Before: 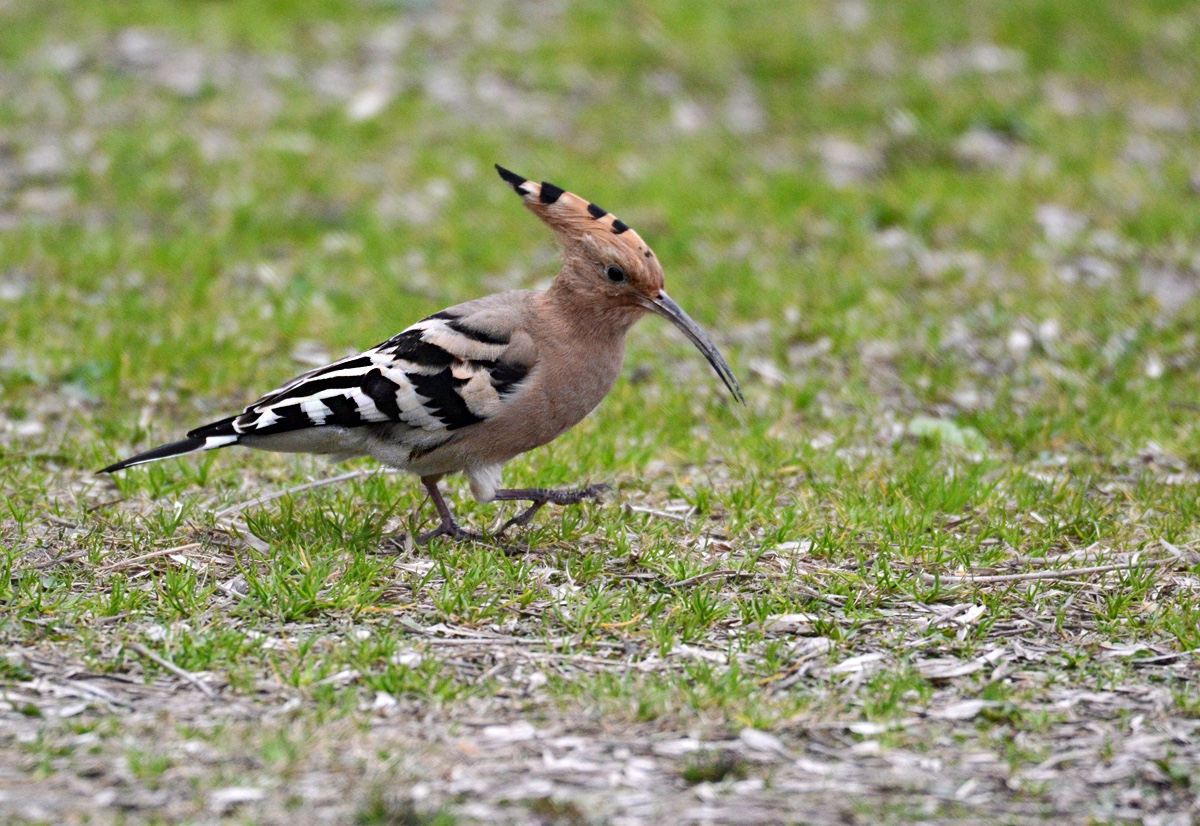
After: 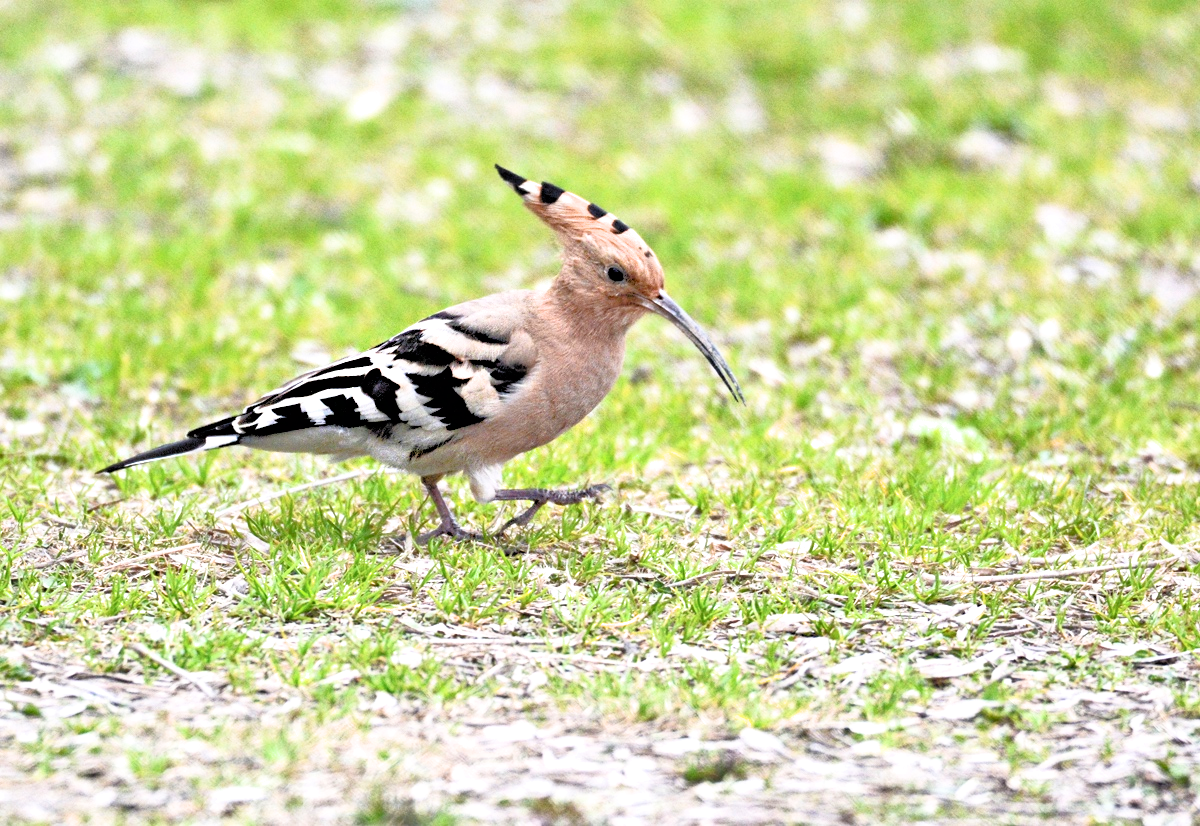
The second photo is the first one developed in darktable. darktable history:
exposure: exposure 1 EV, compensate exposure bias true, compensate highlight preservation false
tone equalizer: -7 EV 0.142 EV, -6 EV 0.632 EV, -5 EV 1.12 EV, -4 EV 1.36 EV, -3 EV 1.18 EV, -2 EV 0.6 EV, -1 EV 0.157 EV, mask exposure compensation -0.491 EV
filmic rgb: black relative exposure -3.7 EV, white relative exposure 2.75 EV, dynamic range scaling -4.92%, hardness 3.04
